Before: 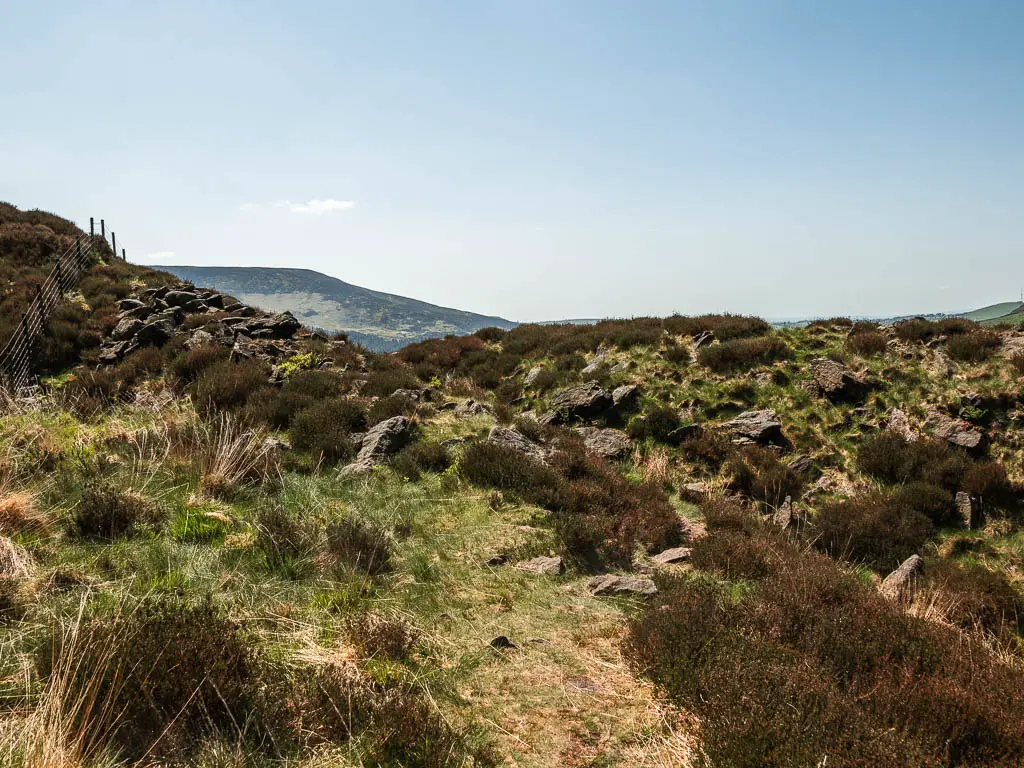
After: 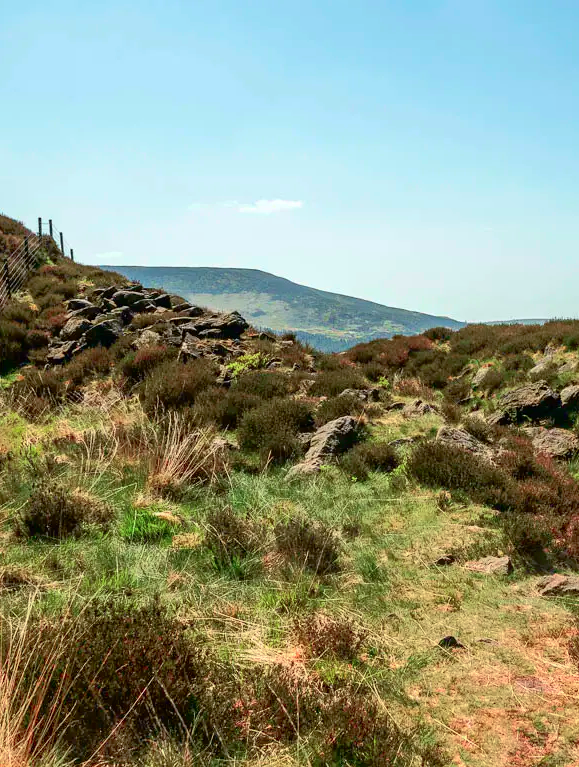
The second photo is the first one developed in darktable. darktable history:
crop: left 5.105%, right 38.259%
shadows and highlights: on, module defaults
tone curve: curves: ch0 [(0, 0) (0.051, 0.027) (0.096, 0.071) (0.219, 0.248) (0.428, 0.52) (0.596, 0.713) (0.727, 0.823) (0.859, 0.924) (1, 1)]; ch1 [(0, 0) (0.1, 0.038) (0.318, 0.221) (0.413, 0.325) (0.454, 0.41) (0.493, 0.478) (0.503, 0.501) (0.516, 0.515) (0.548, 0.575) (0.561, 0.596) (0.594, 0.647) (0.666, 0.701) (1, 1)]; ch2 [(0, 0) (0.453, 0.44) (0.479, 0.476) (0.504, 0.5) (0.52, 0.526) (0.557, 0.585) (0.583, 0.608) (0.824, 0.815) (1, 1)], color space Lab, independent channels, preserve colors none
